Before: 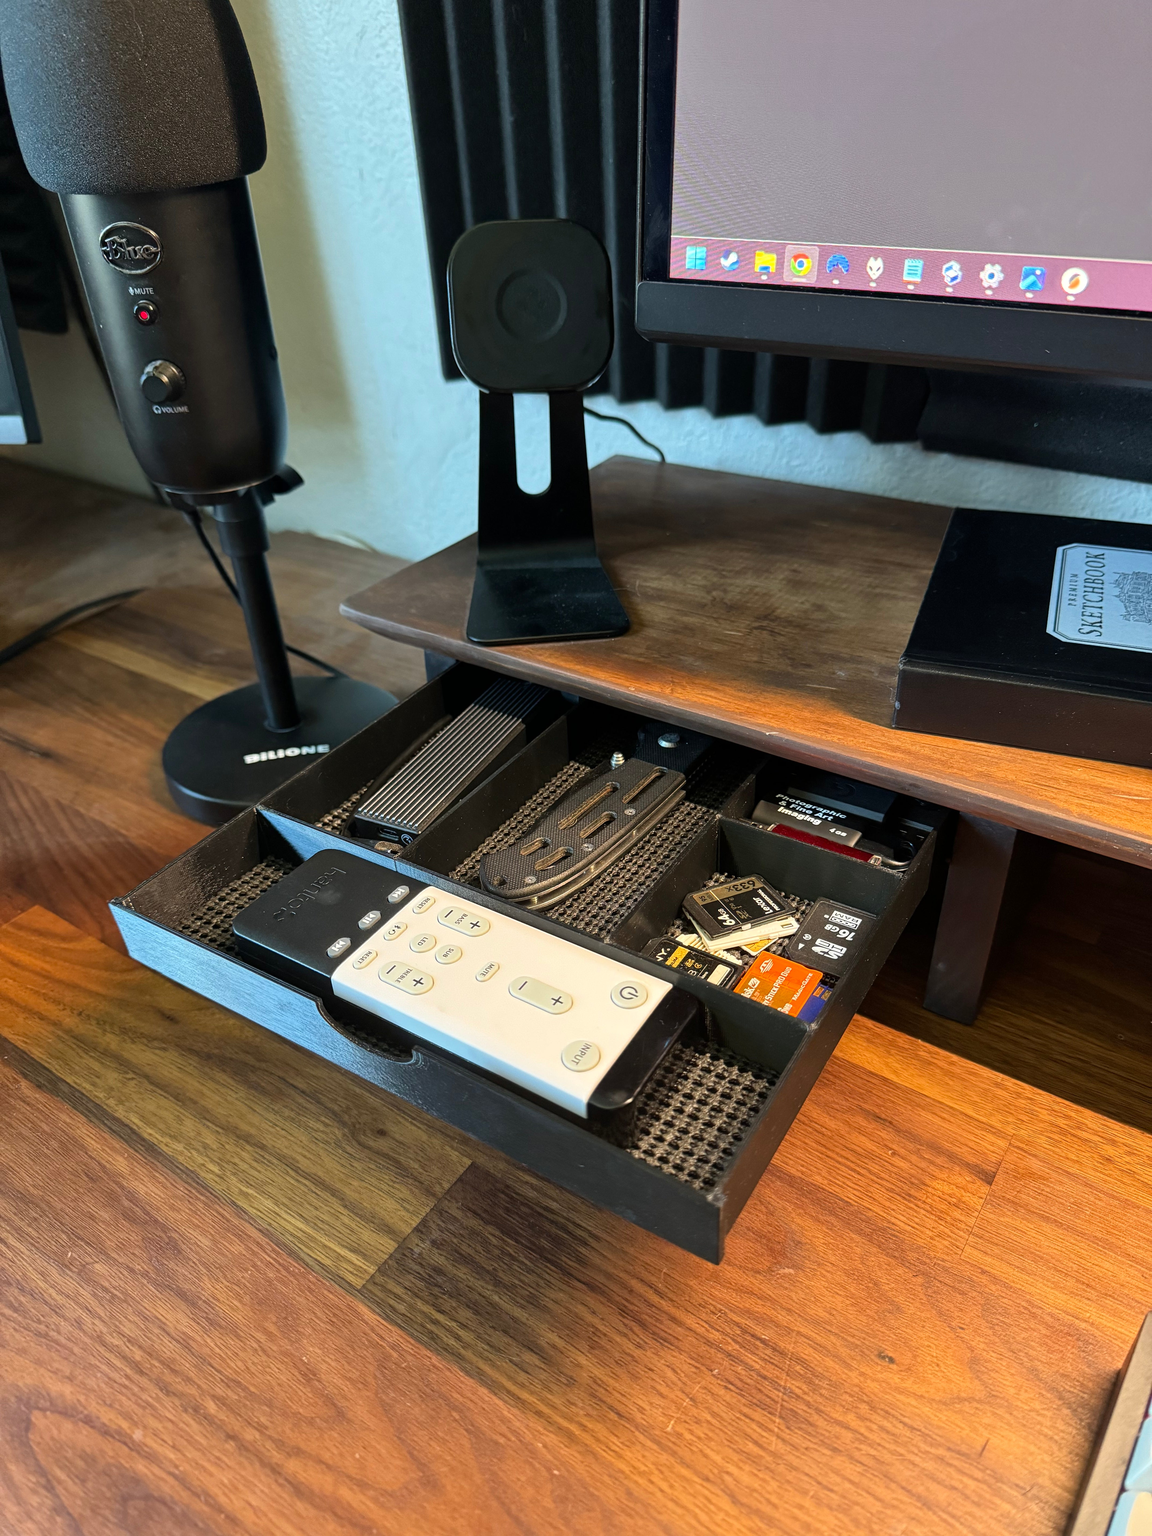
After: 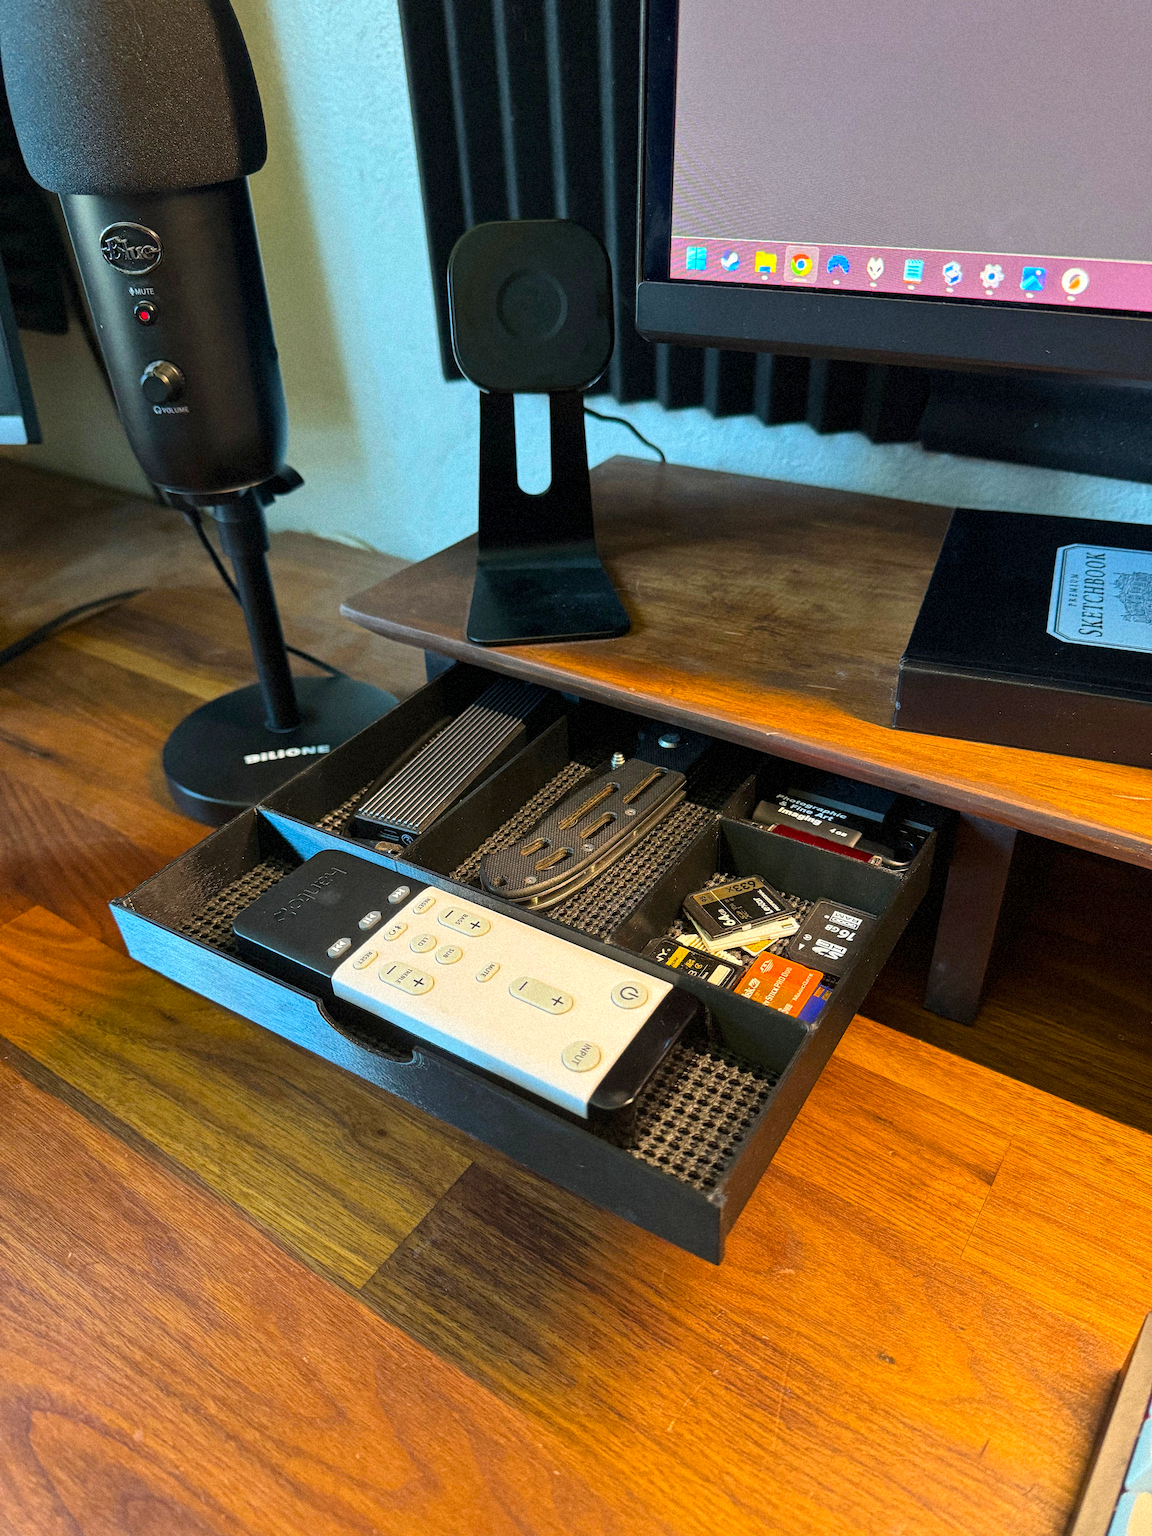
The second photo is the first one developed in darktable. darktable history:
grain: mid-tones bias 0%
color balance rgb: linear chroma grading › global chroma 33.4%
